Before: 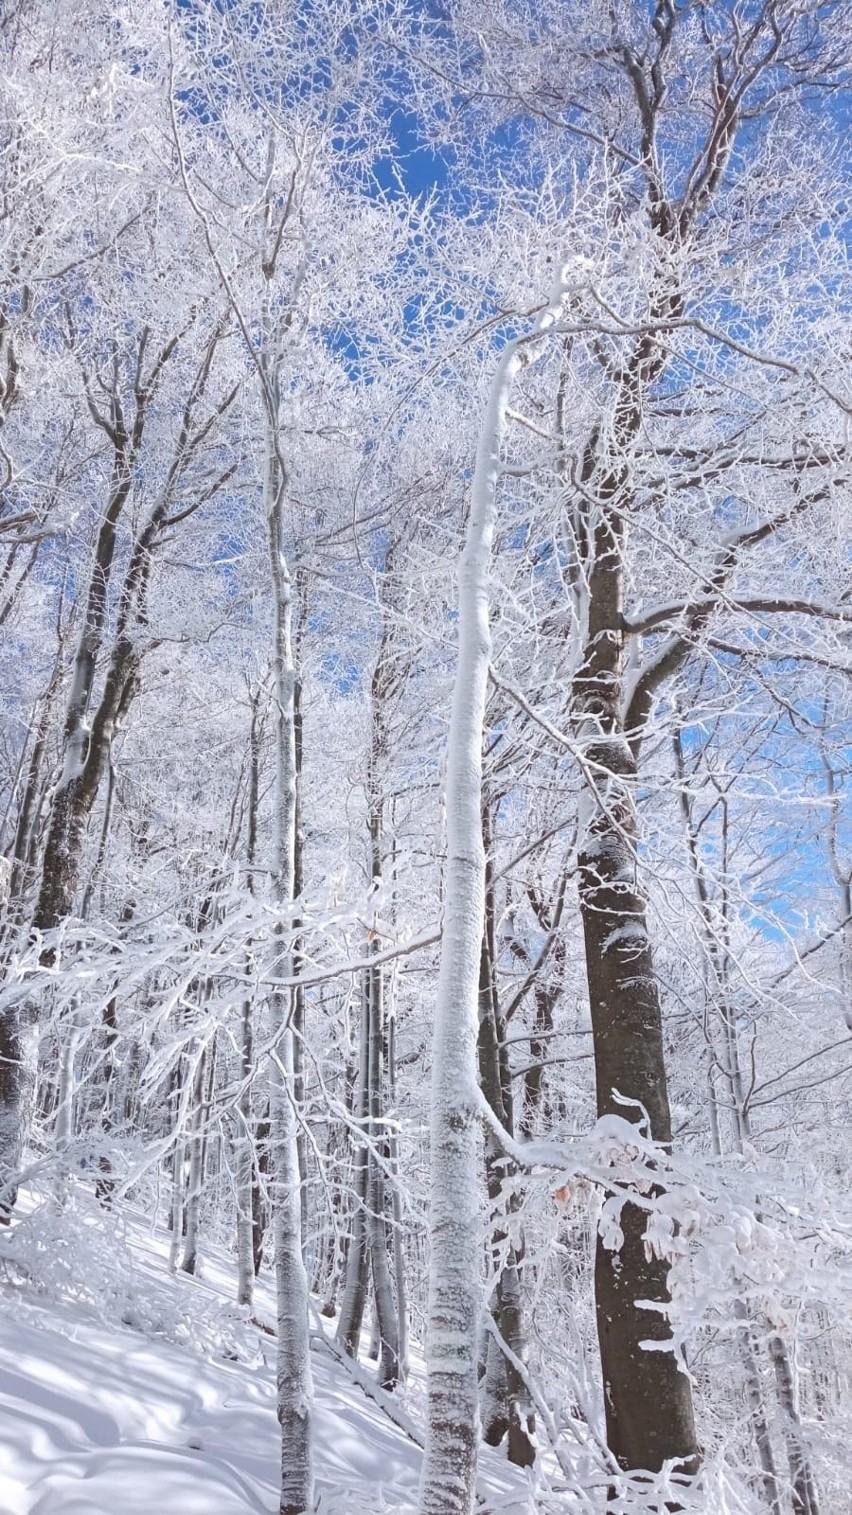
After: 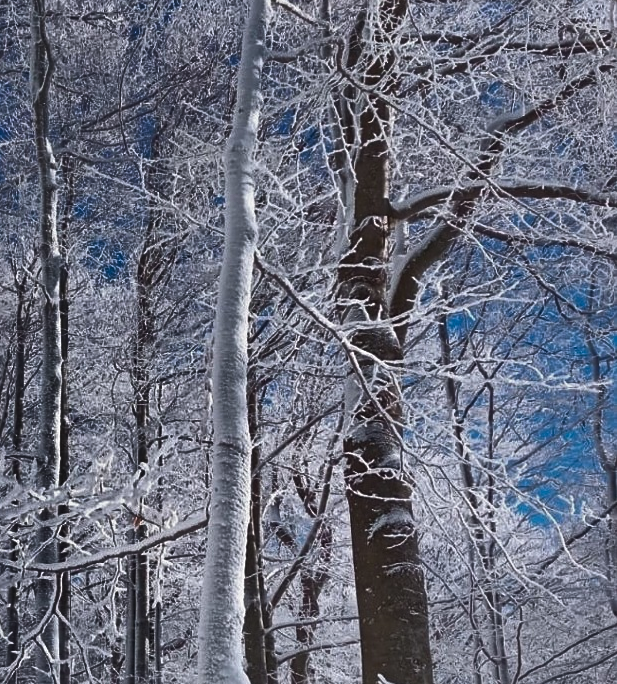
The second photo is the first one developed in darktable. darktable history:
crop and rotate: left 27.565%, top 27.352%, bottom 27.465%
sharpen: amount 0.214
shadows and highlights: radius 123.18, shadows 99.17, white point adjustment -3.02, highlights -98.4, soften with gaussian
